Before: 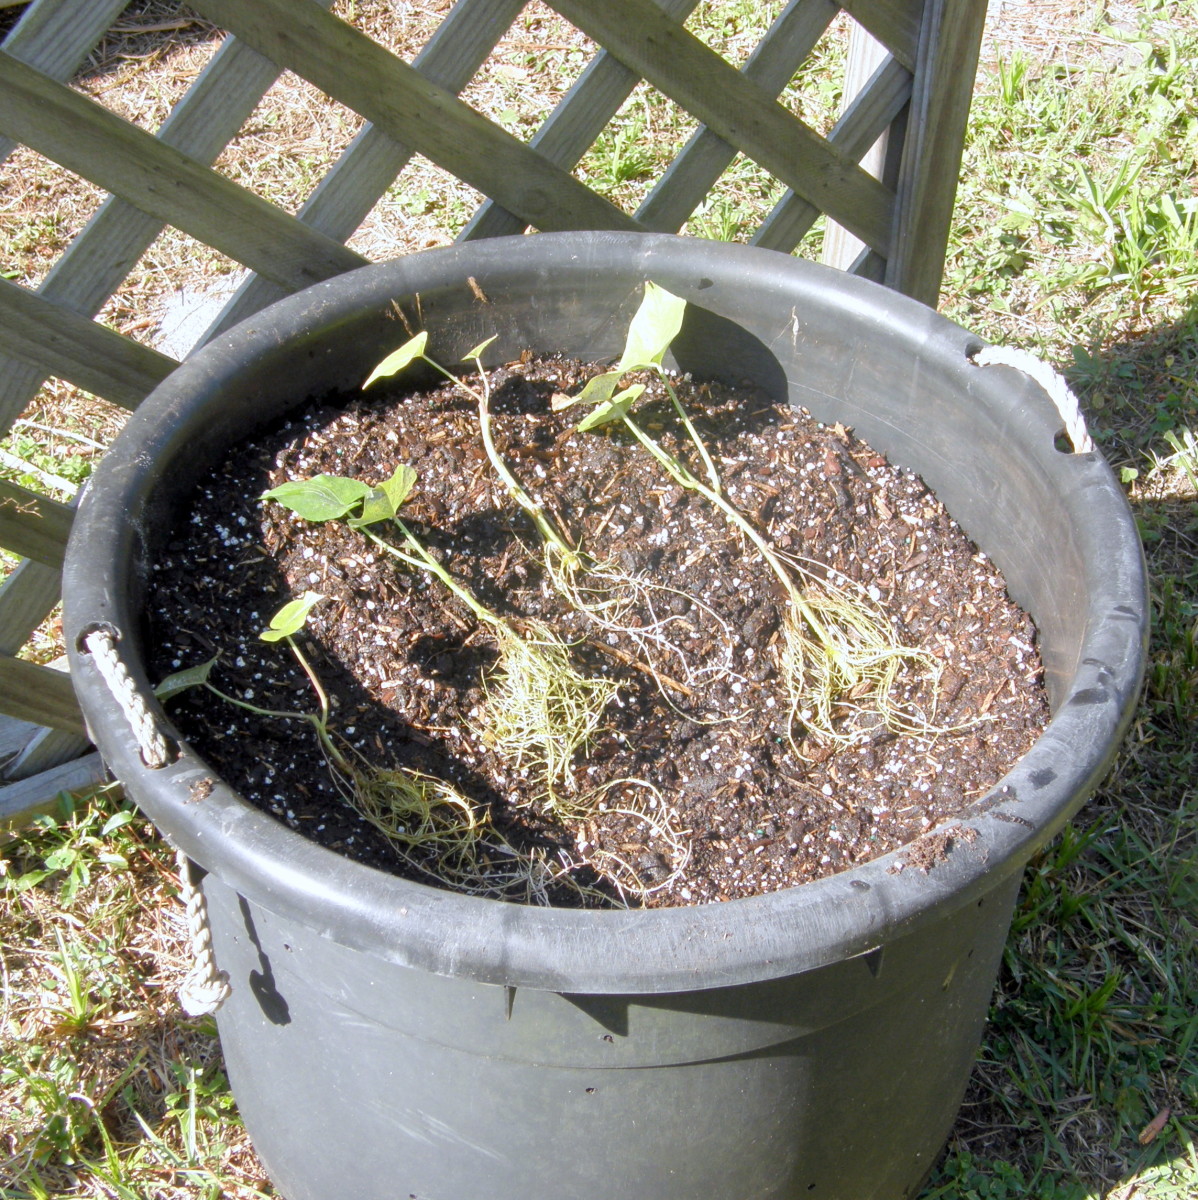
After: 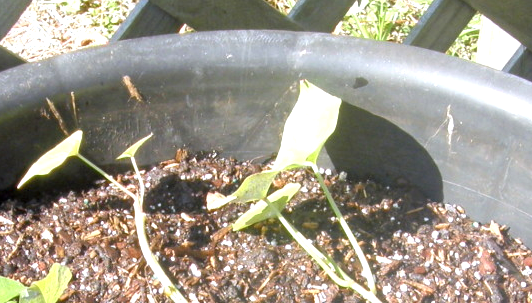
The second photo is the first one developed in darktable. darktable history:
exposure: black level correction 0, exposure 0.498 EV, compensate highlight preservation false
crop: left 28.859%, top 16.79%, right 26.734%, bottom 57.905%
base curve: curves: ch0 [(0, 0) (0.303, 0.277) (1, 1)], preserve colors none
